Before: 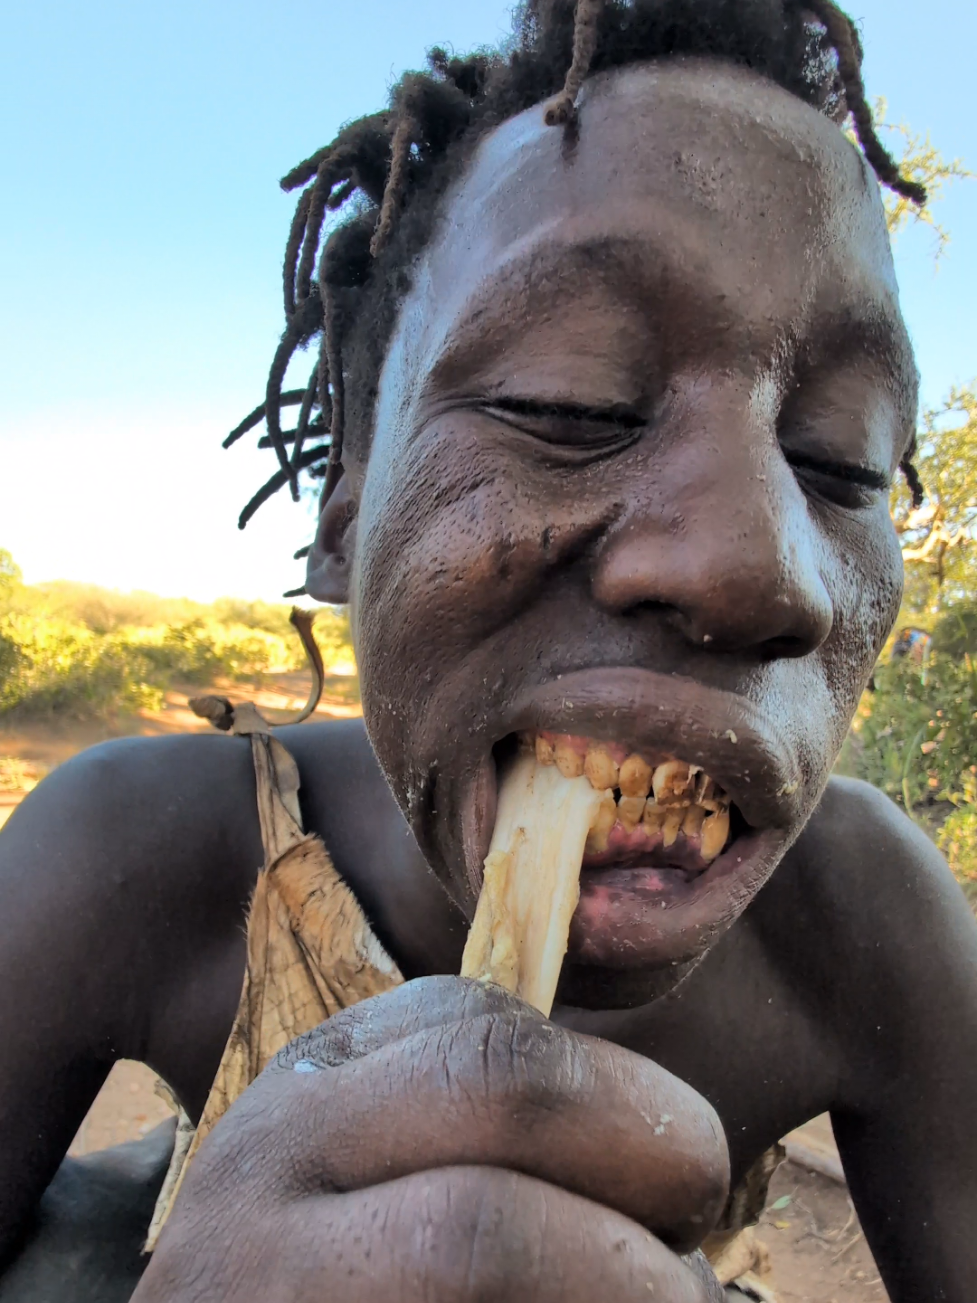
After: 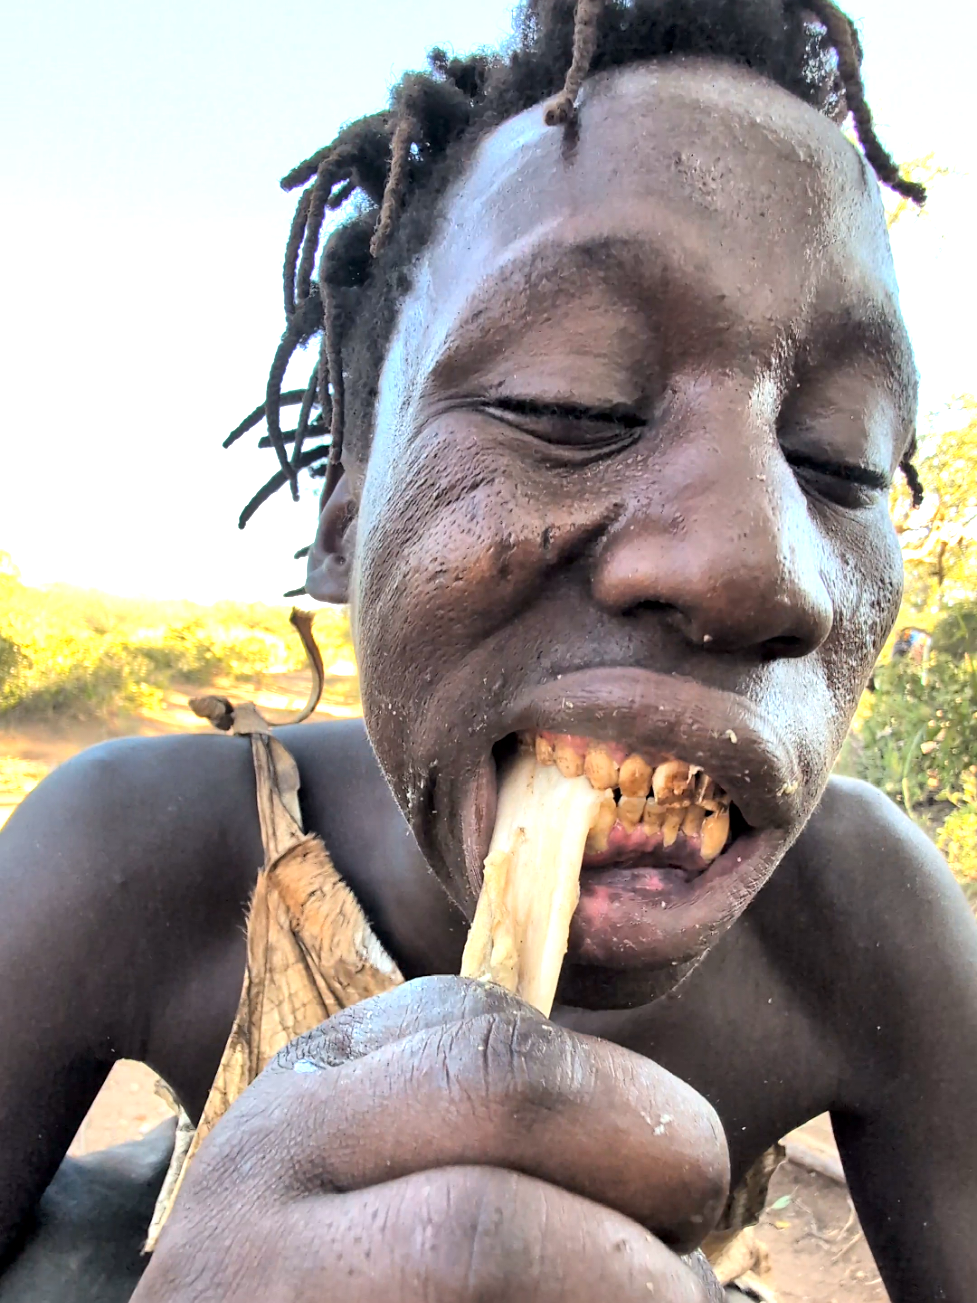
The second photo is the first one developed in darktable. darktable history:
exposure: black level correction 0.001, exposure 1.041 EV, compensate highlight preservation false
sharpen: amount 0.2
